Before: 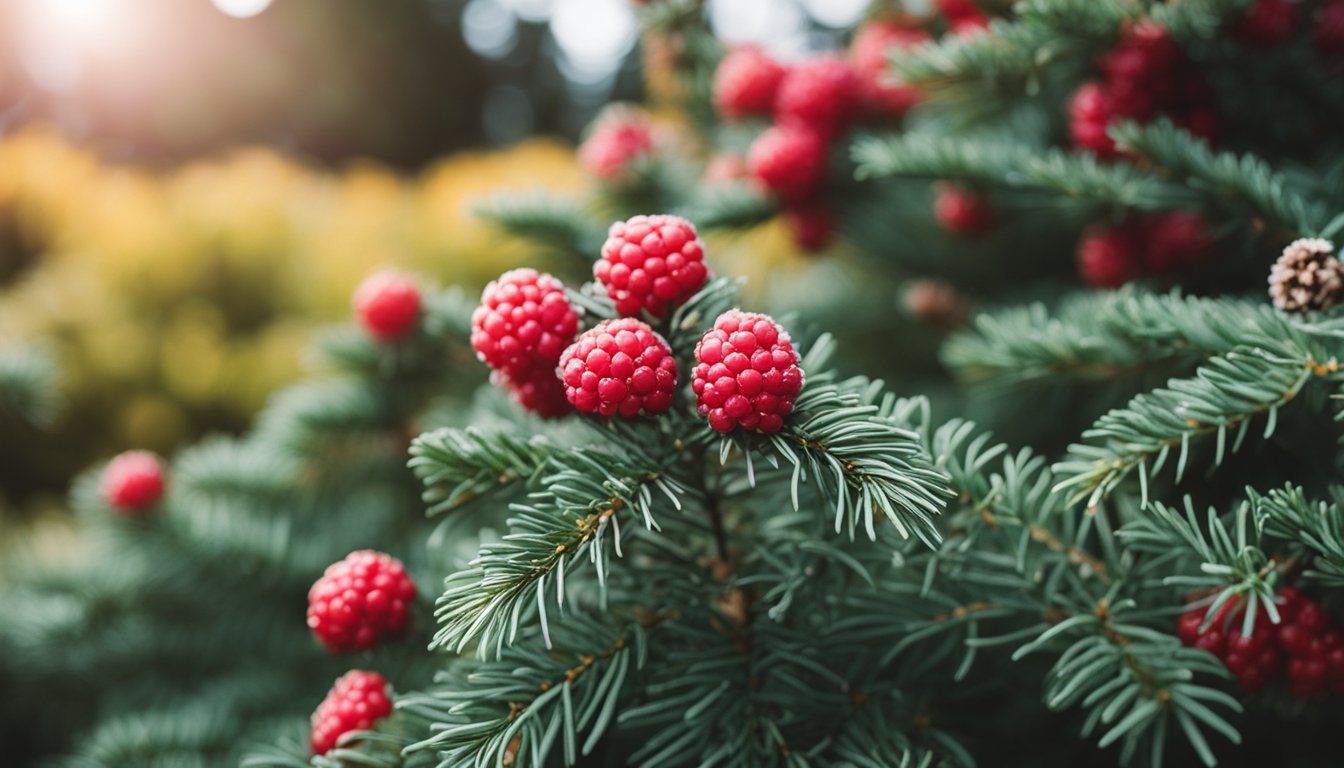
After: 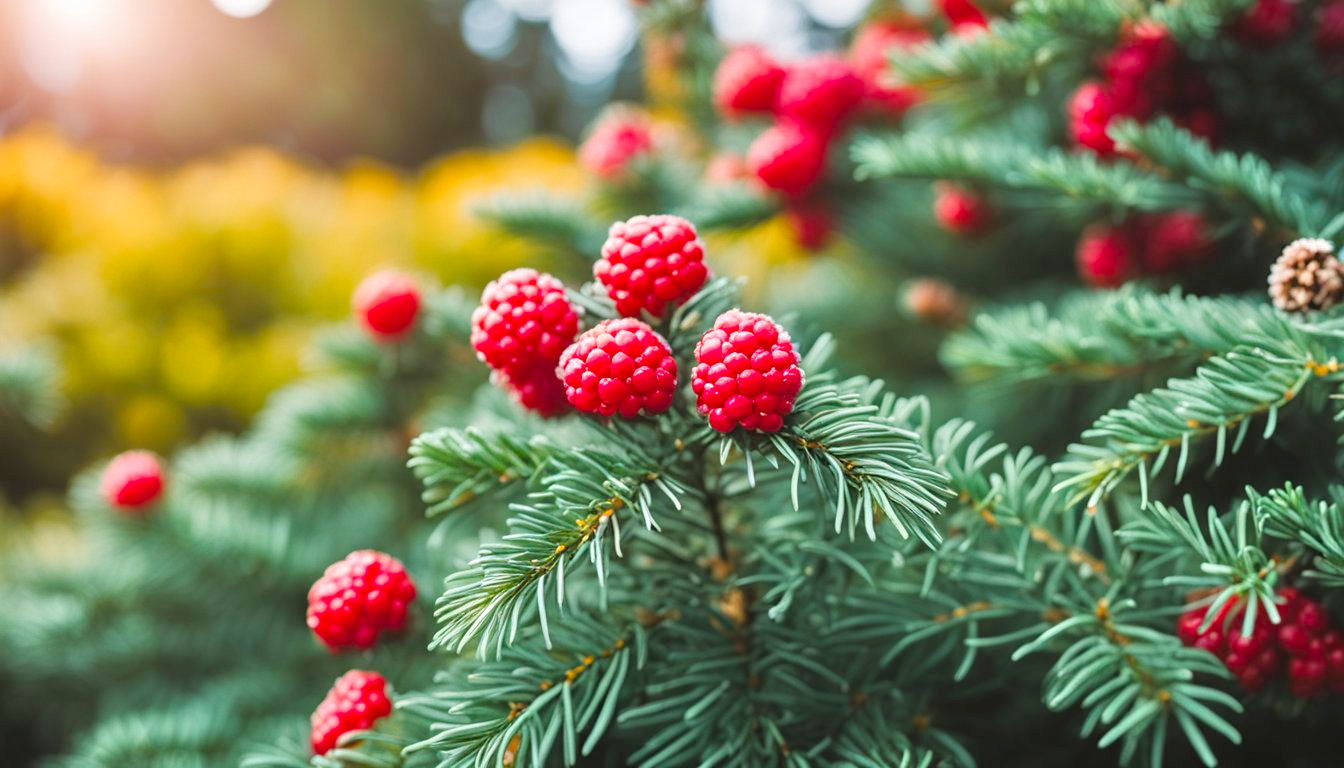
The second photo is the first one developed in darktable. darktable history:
color balance rgb: linear chroma grading › global chroma 3.656%, perceptual saturation grading › global saturation 30.46%
tone equalizer: -7 EV 0.152 EV, -6 EV 0.598 EV, -5 EV 1.16 EV, -4 EV 1.34 EV, -3 EV 1.14 EV, -2 EV 0.6 EV, -1 EV 0.16 EV, mask exposure compensation -0.503 EV
